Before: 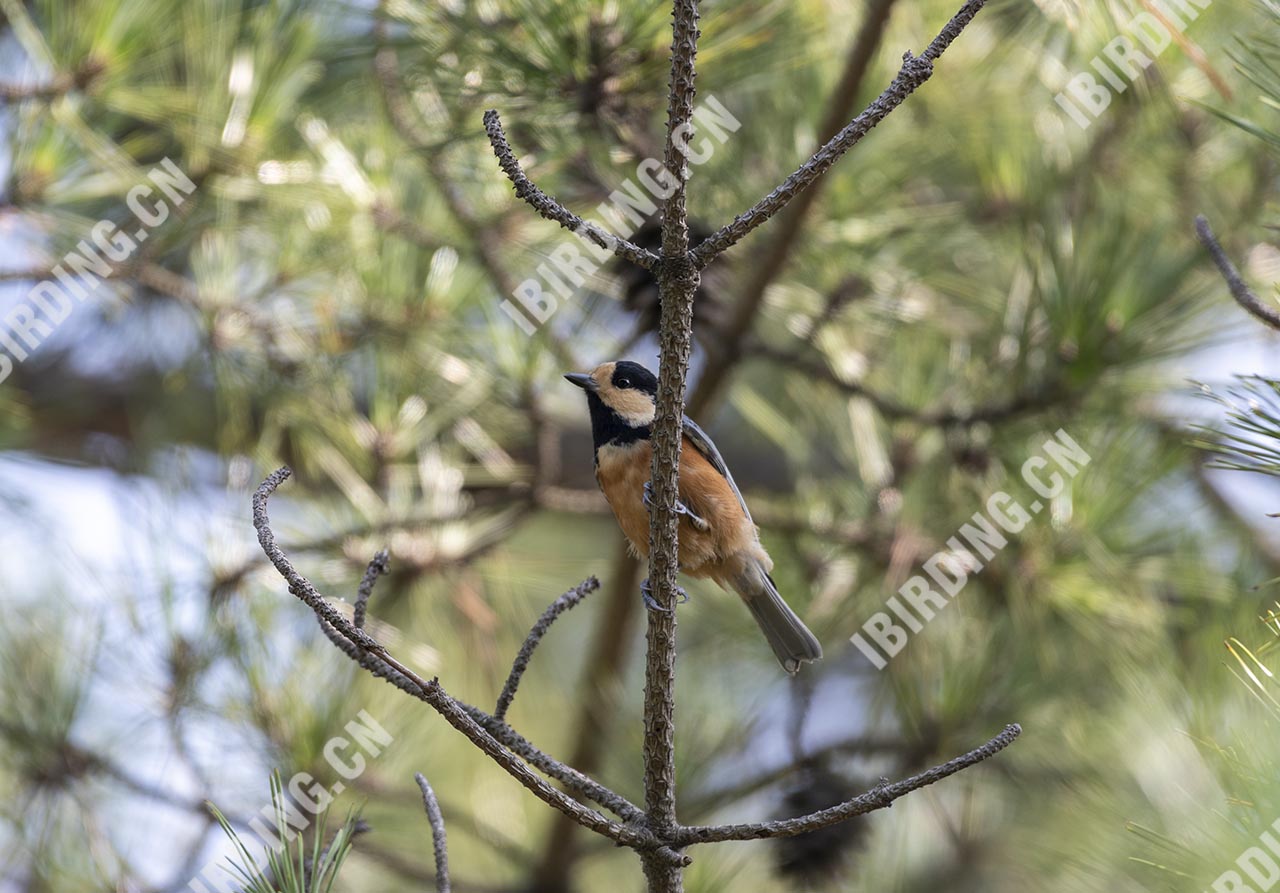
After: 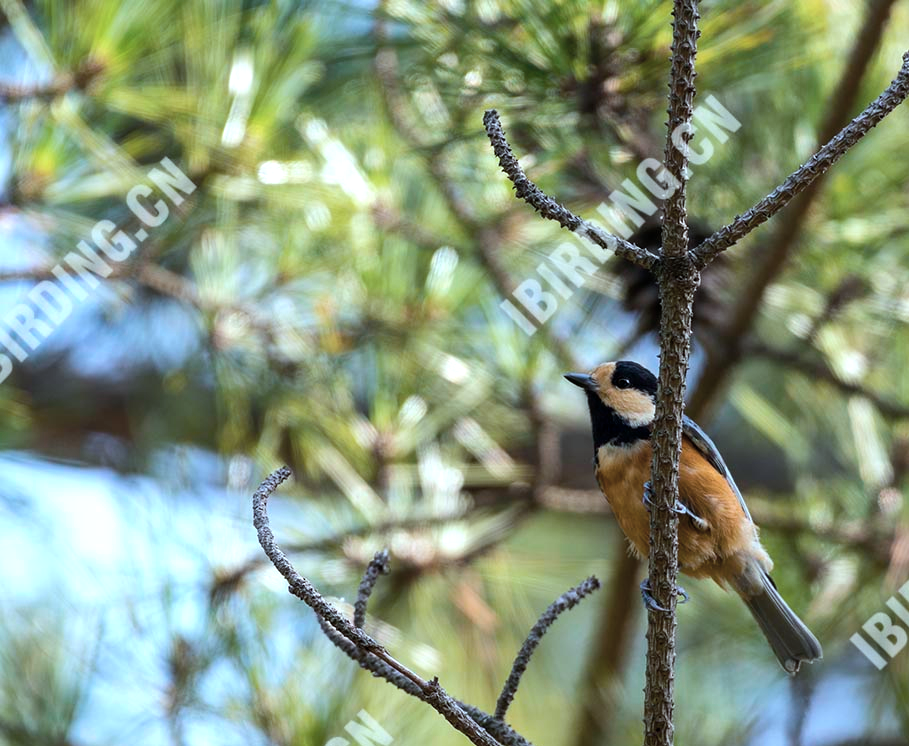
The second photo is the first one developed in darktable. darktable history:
crop: right 28.916%, bottom 16.448%
tone equalizer: -8 EV -0.452 EV, -7 EV -0.359 EV, -6 EV -0.335 EV, -5 EV -0.256 EV, -3 EV 0.196 EV, -2 EV 0.328 EV, -1 EV 0.392 EV, +0 EV 0.408 EV, edges refinement/feathering 500, mask exposure compensation -1.57 EV, preserve details no
color correction: highlights a* -12.98, highlights b* -17.43, saturation 0.695
color balance rgb: linear chroma grading › global chroma 24.387%, perceptual saturation grading › global saturation 25.215%, global vibrance 23.417%
